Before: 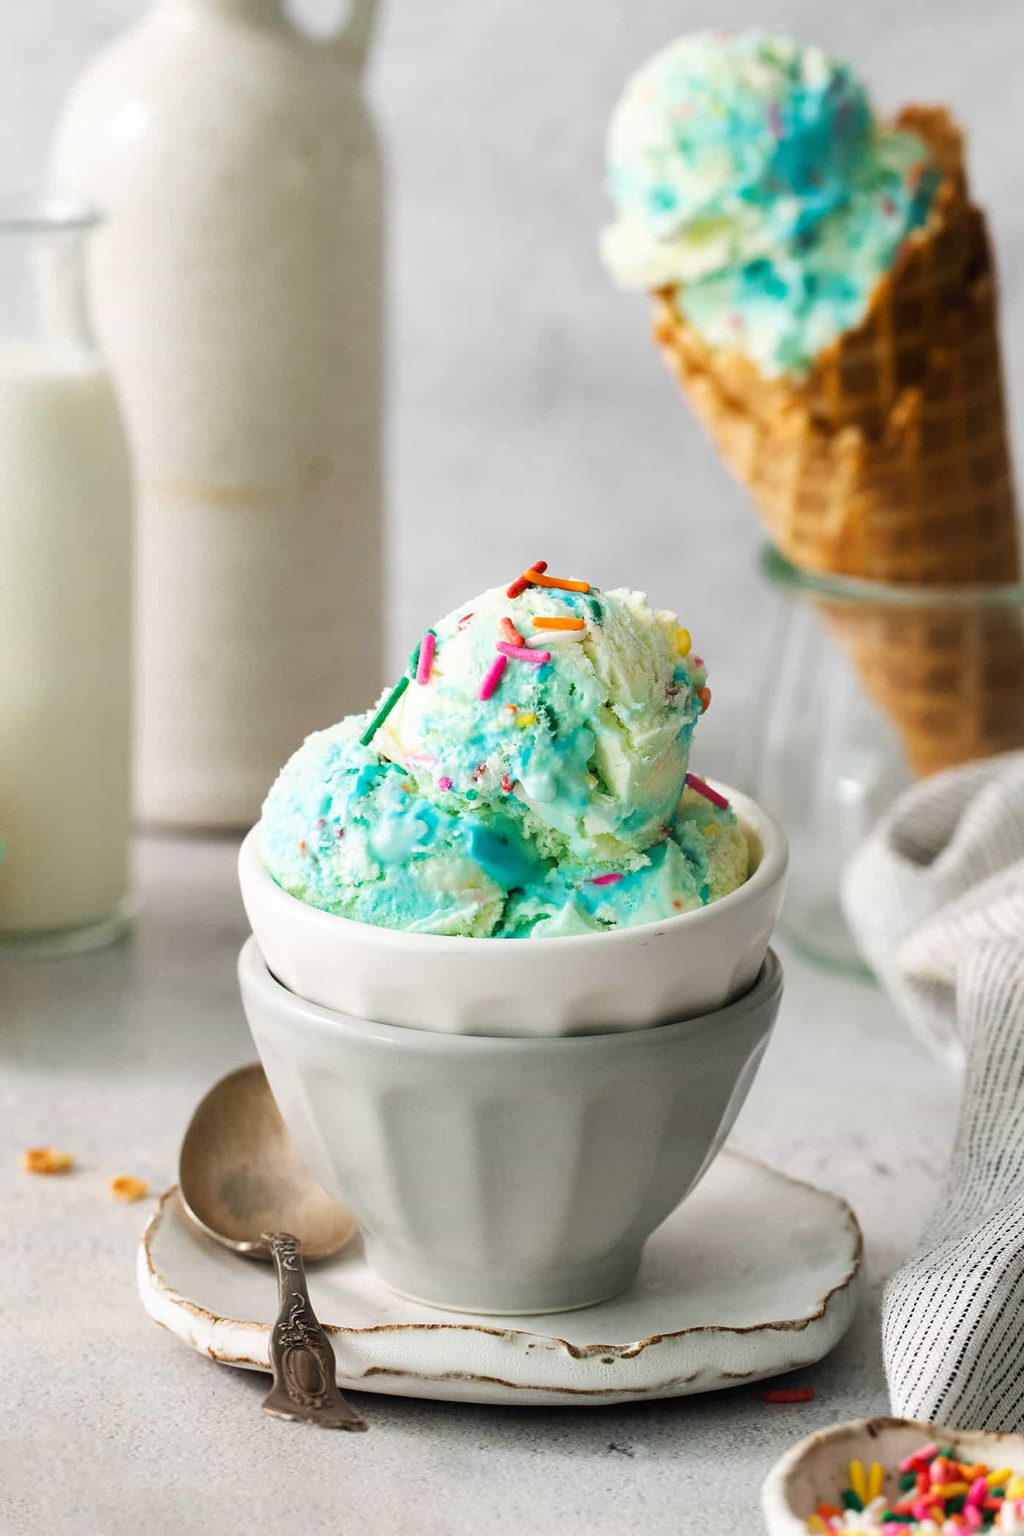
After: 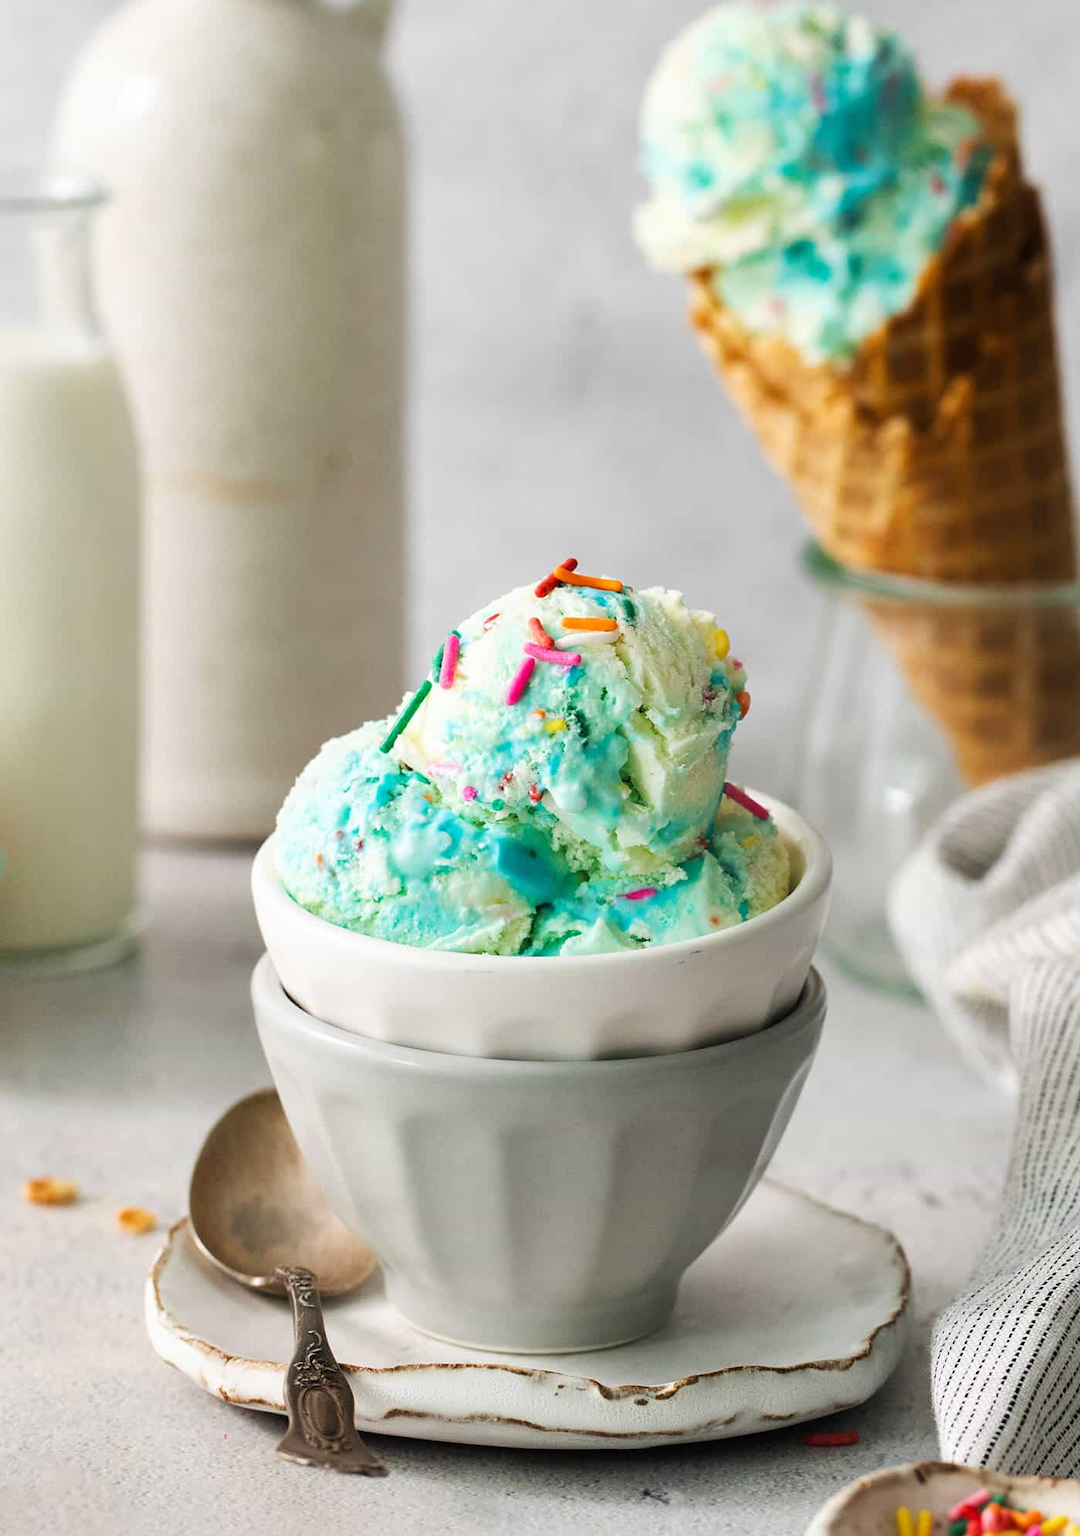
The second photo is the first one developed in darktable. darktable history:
crop and rotate: top 2.136%, bottom 3.061%
tone equalizer: on, module defaults
